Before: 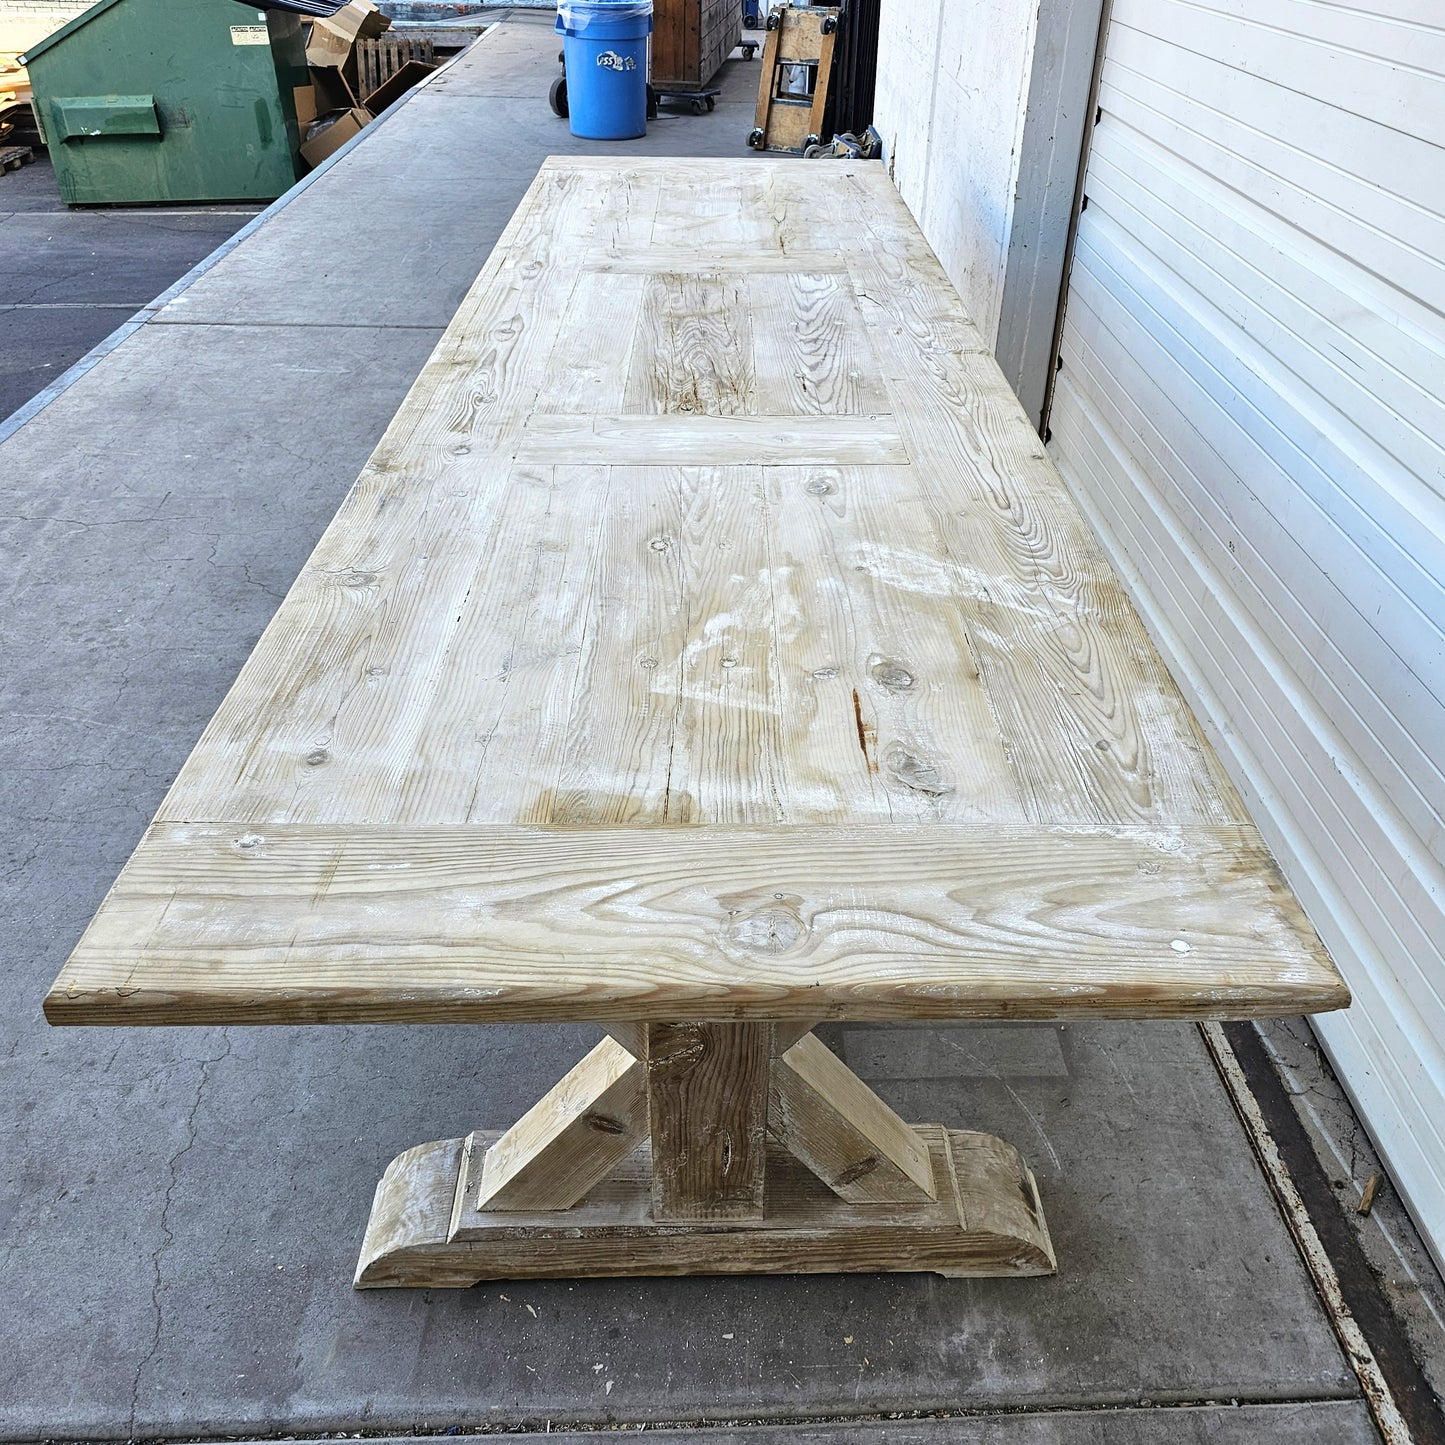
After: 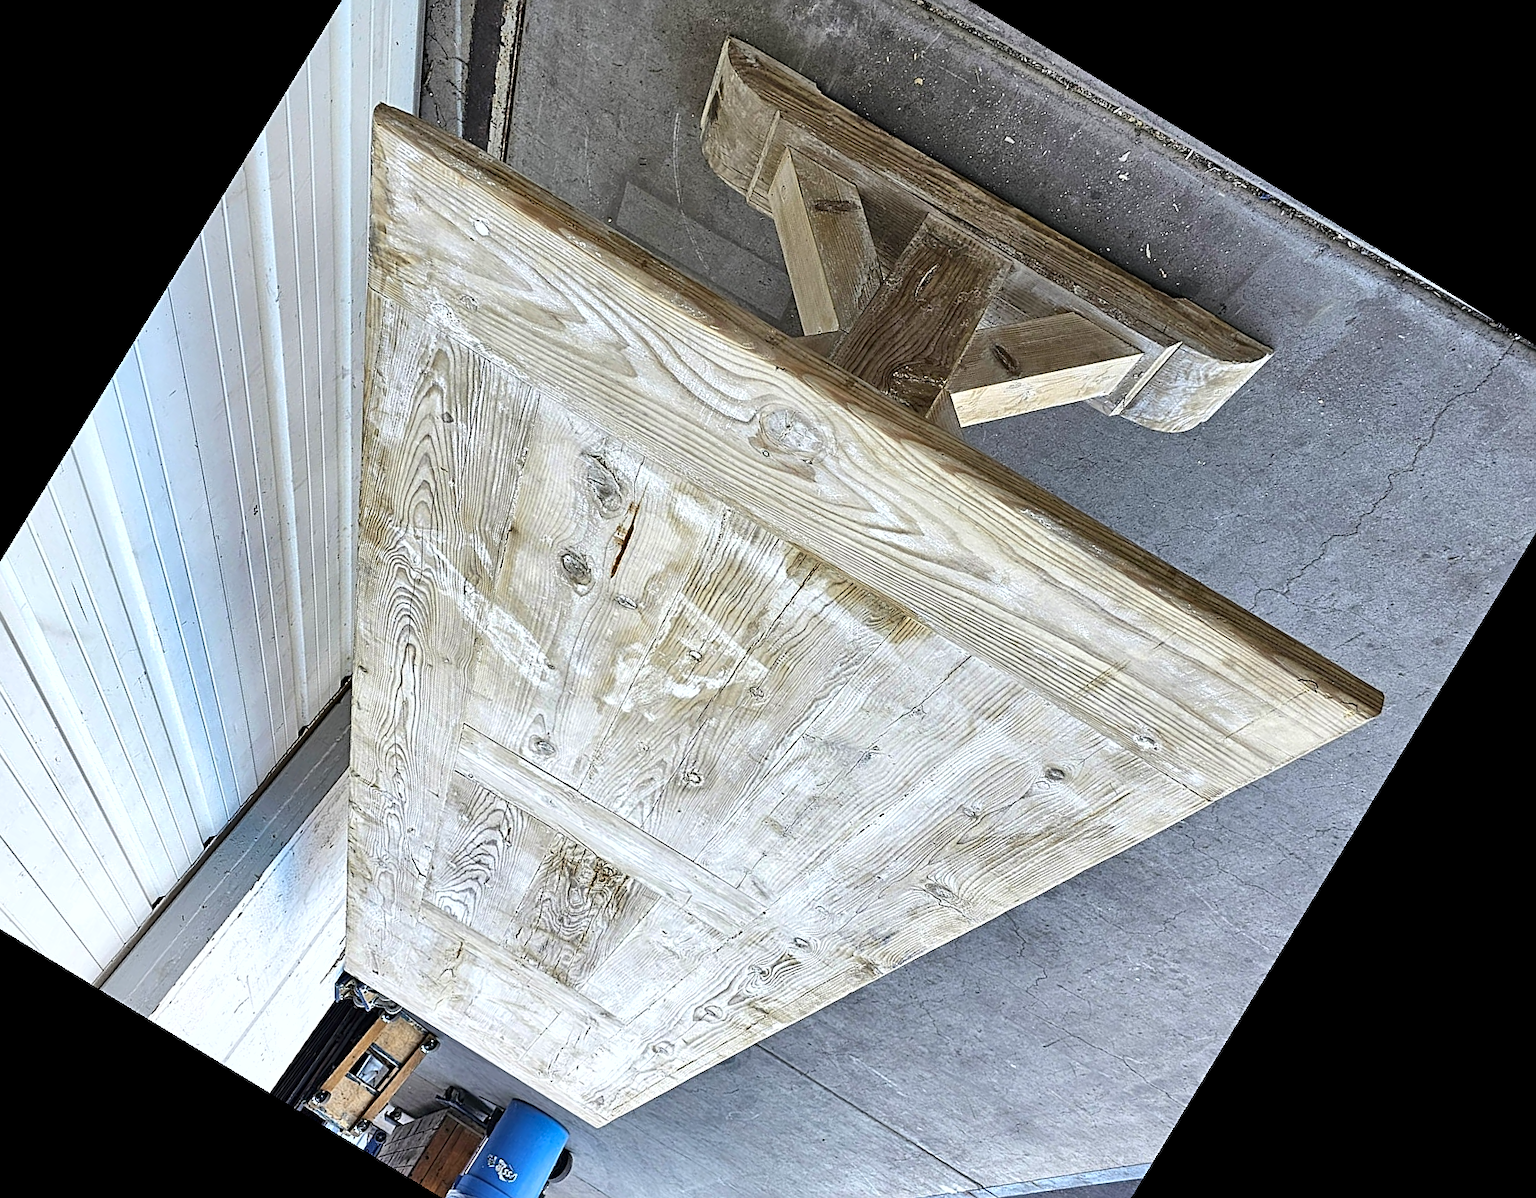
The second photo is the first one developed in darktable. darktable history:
exposure: exposure 0.2 EV, compensate highlight preservation false
crop and rotate: angle 148.68°, left 9.111%, top 15.603%, right 4.588%, bottom 17.041%
sharpen: on, module defaults
shadows and highlights: low approximation 0.01, soften with gaussian
